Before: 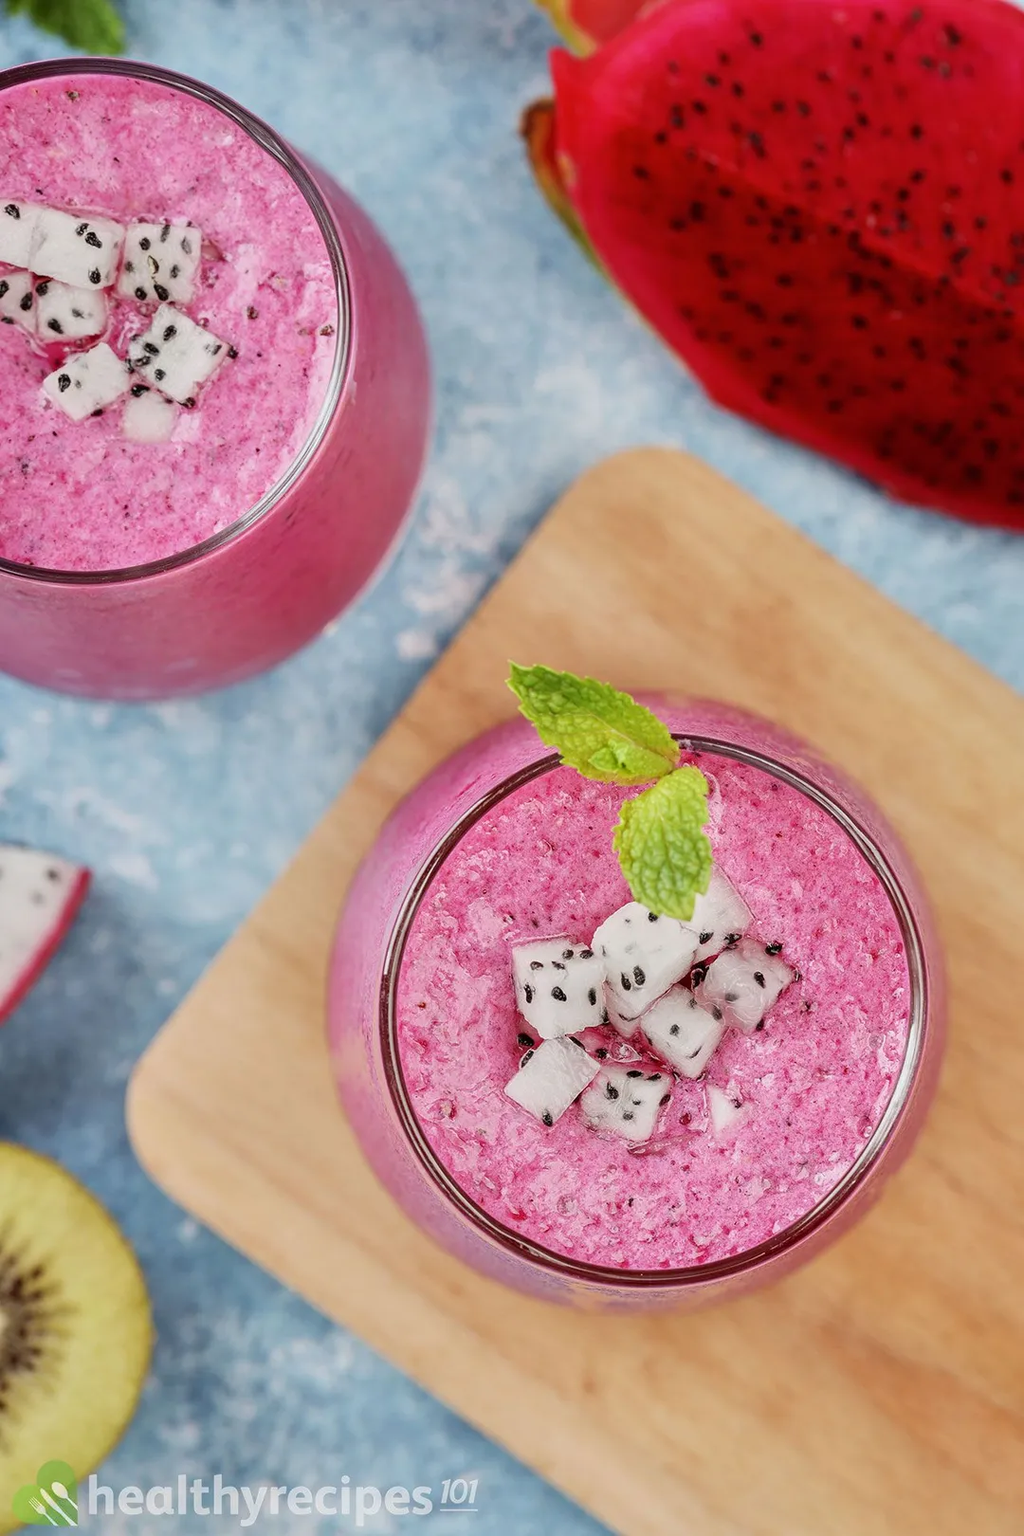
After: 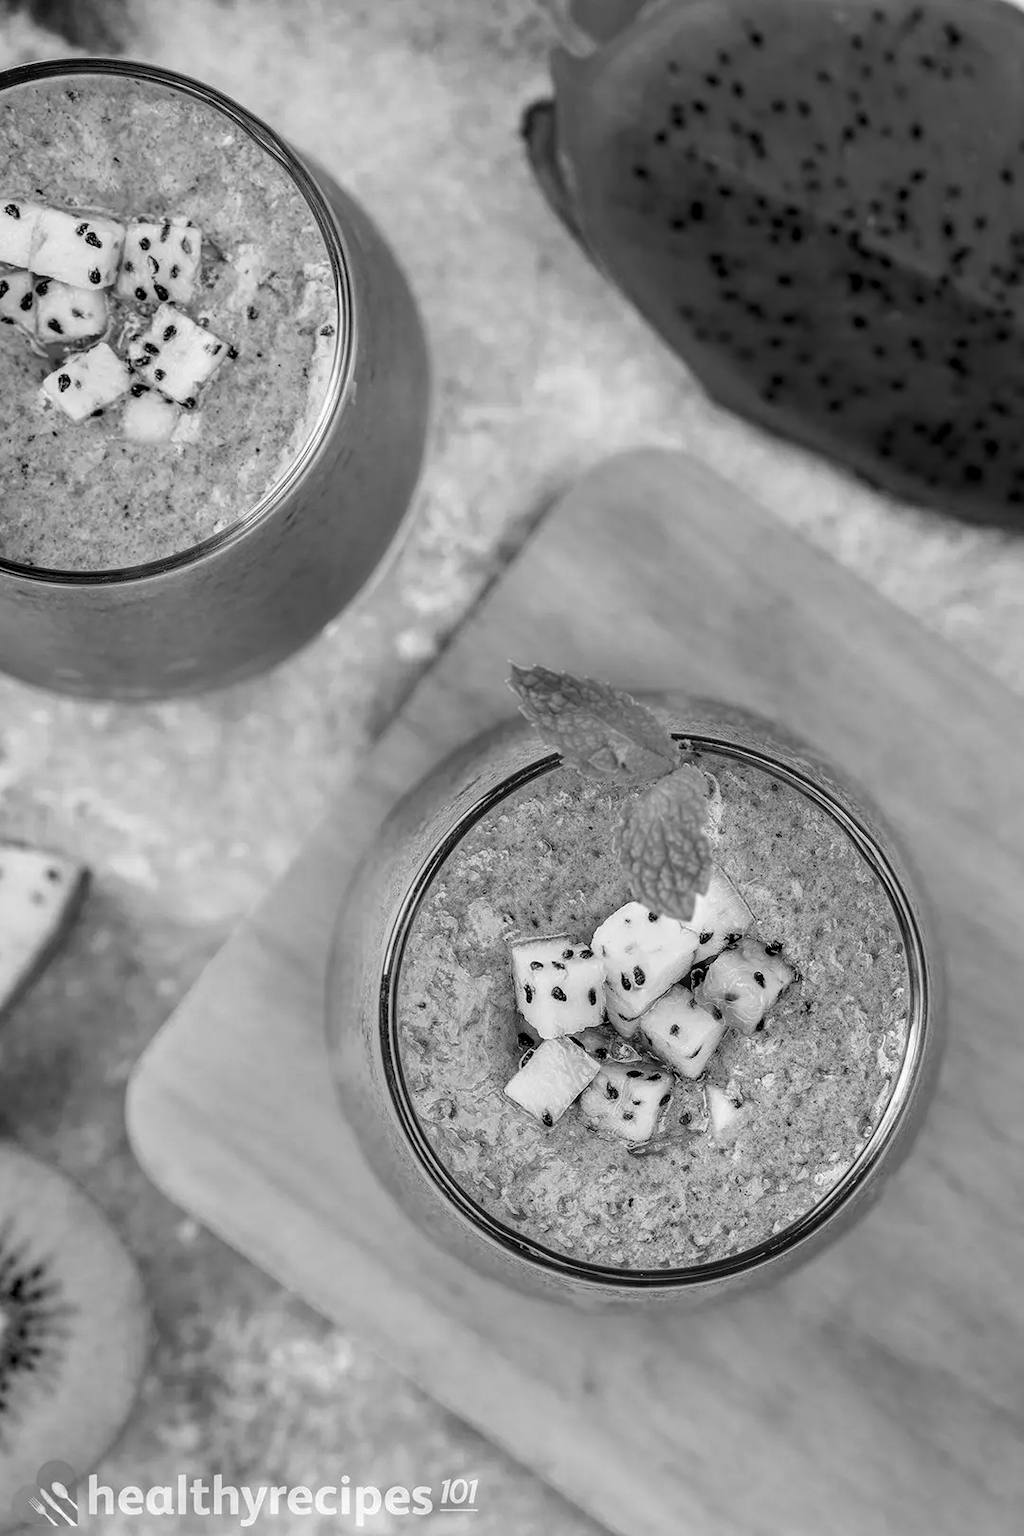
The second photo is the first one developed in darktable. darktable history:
monochrome: on, module defaults
local contrast: on, module defaults
color correction: saturation 0.8
color zones: curves: ch0 [(0, 0.48) (0.209, 0.398) (0.305, 0.332) (0.429, 0.493) (0.571, 0.5) (0.714, 0.5) (0.857, 0.5) (1, 0.48)]; ch1 [(0, 0.736) (0.143, 0.625) (0.225, 0.371) (0.429, 0.256) (0.571, 0.241) (0.714, 0.213) (0.857, 0.48) (1, 0.736)]; ch2 [(0, 0.448) (0.143, 0.498) (0.286, 0.5) (0.429, 0.5) (0.571, 0.5) (0.714, 0.5) (0.857, 0.5) (1, 0.448)]
base curve: curves: ch0 [(0.017, 0) (0.425, 0.441) (0.844, 0.933) (1, 1)], preserve colors none
